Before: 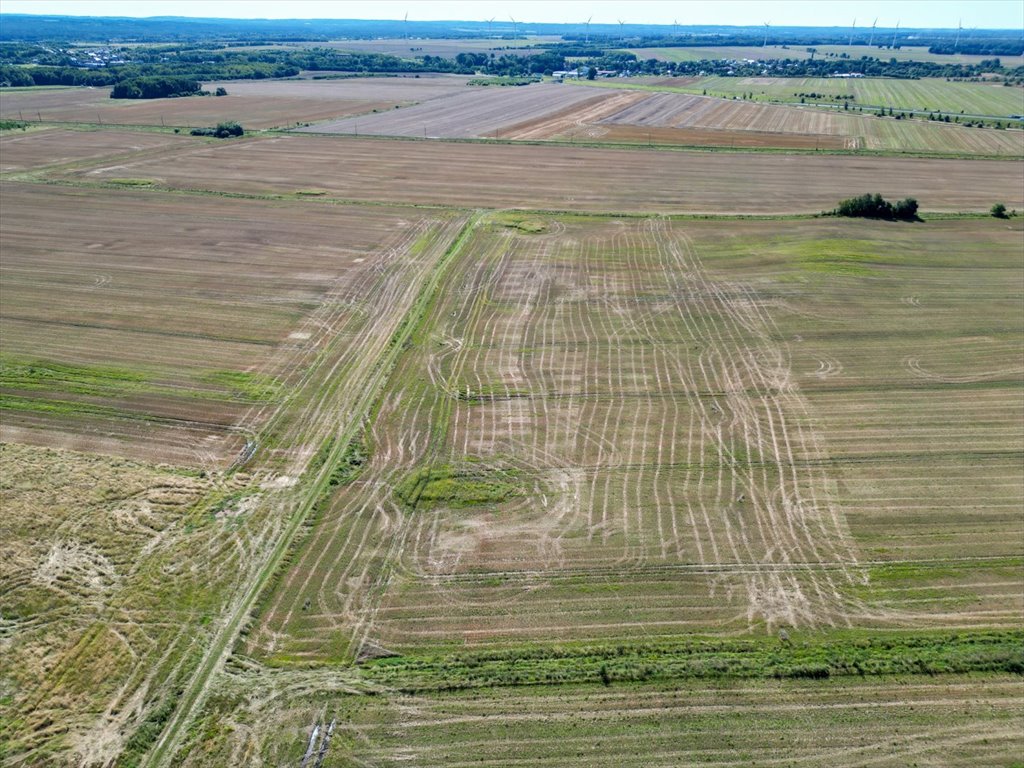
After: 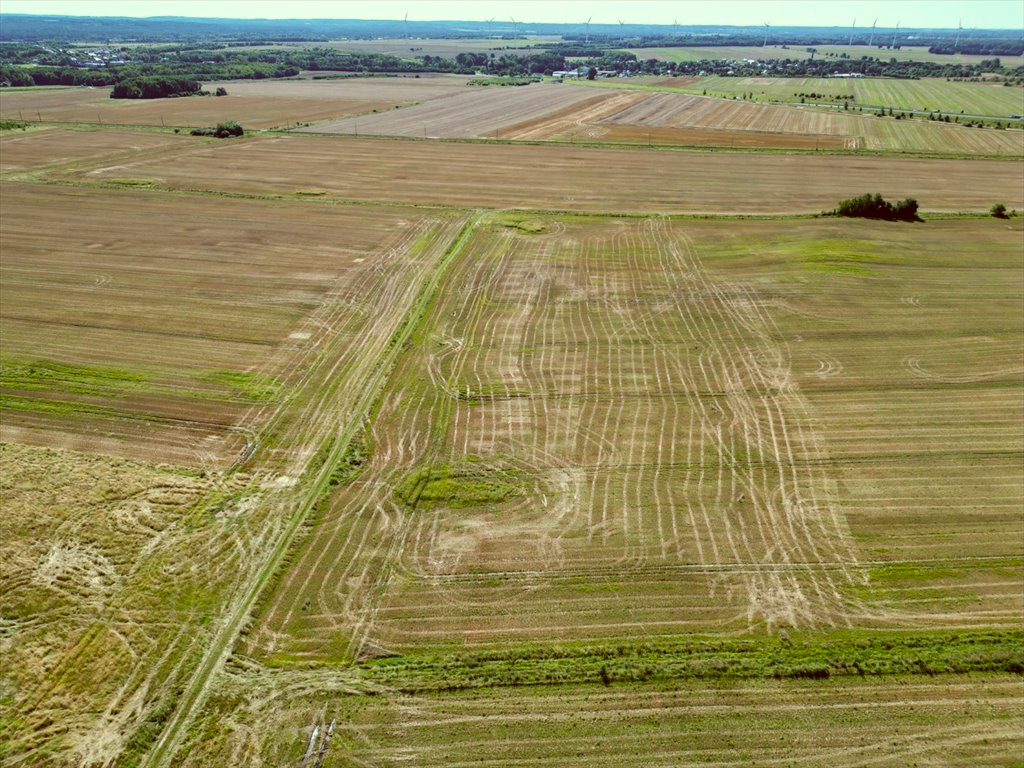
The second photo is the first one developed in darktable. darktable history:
color correction: highlights a* -6.3, highlights b* 9.28, shadows a* 10.49, shadows b* 23.61
